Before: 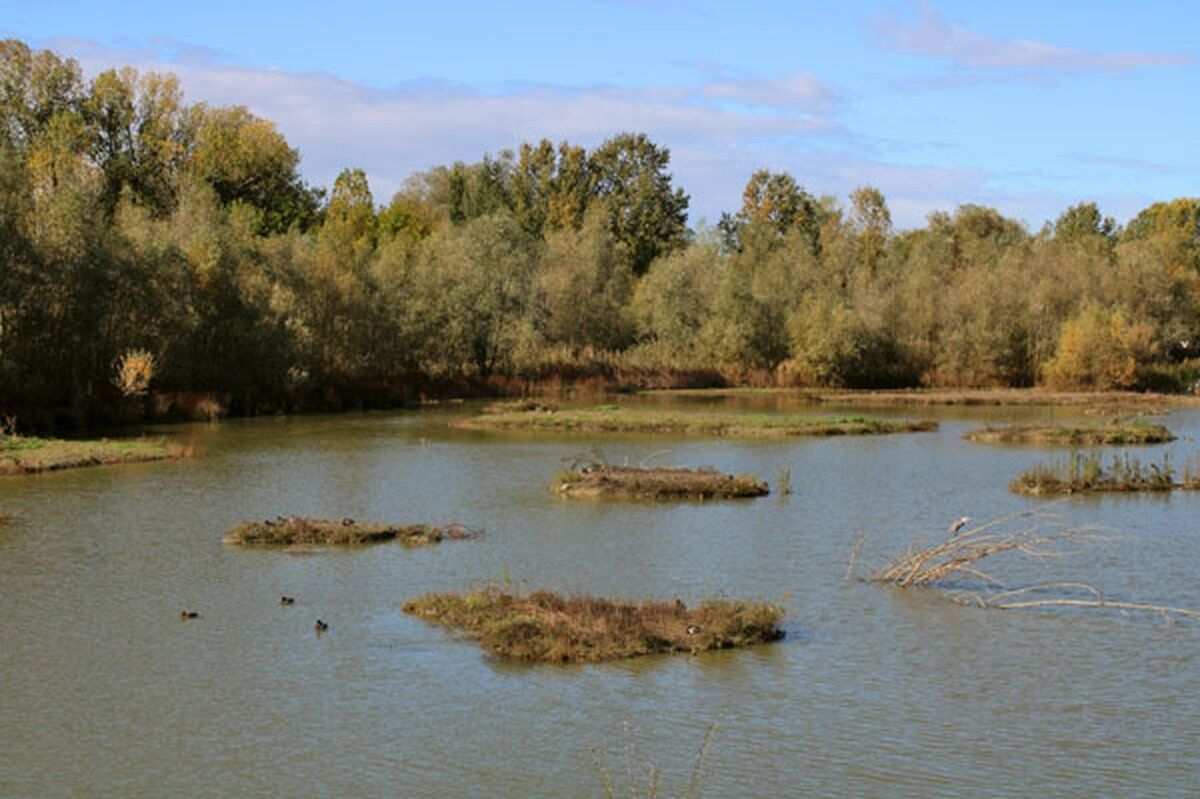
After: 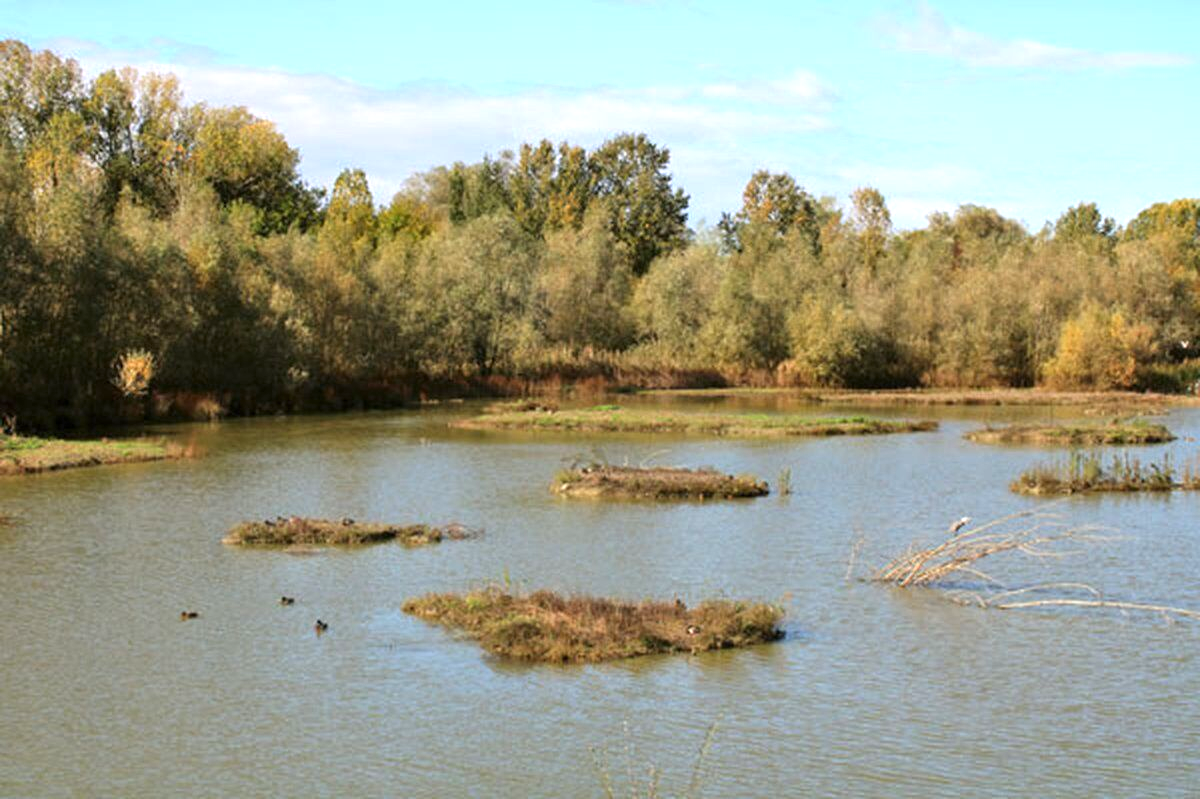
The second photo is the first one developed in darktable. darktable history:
exposure: exposure 0.766 EV, compensate exposure bias true, compensate highlight preservation false
